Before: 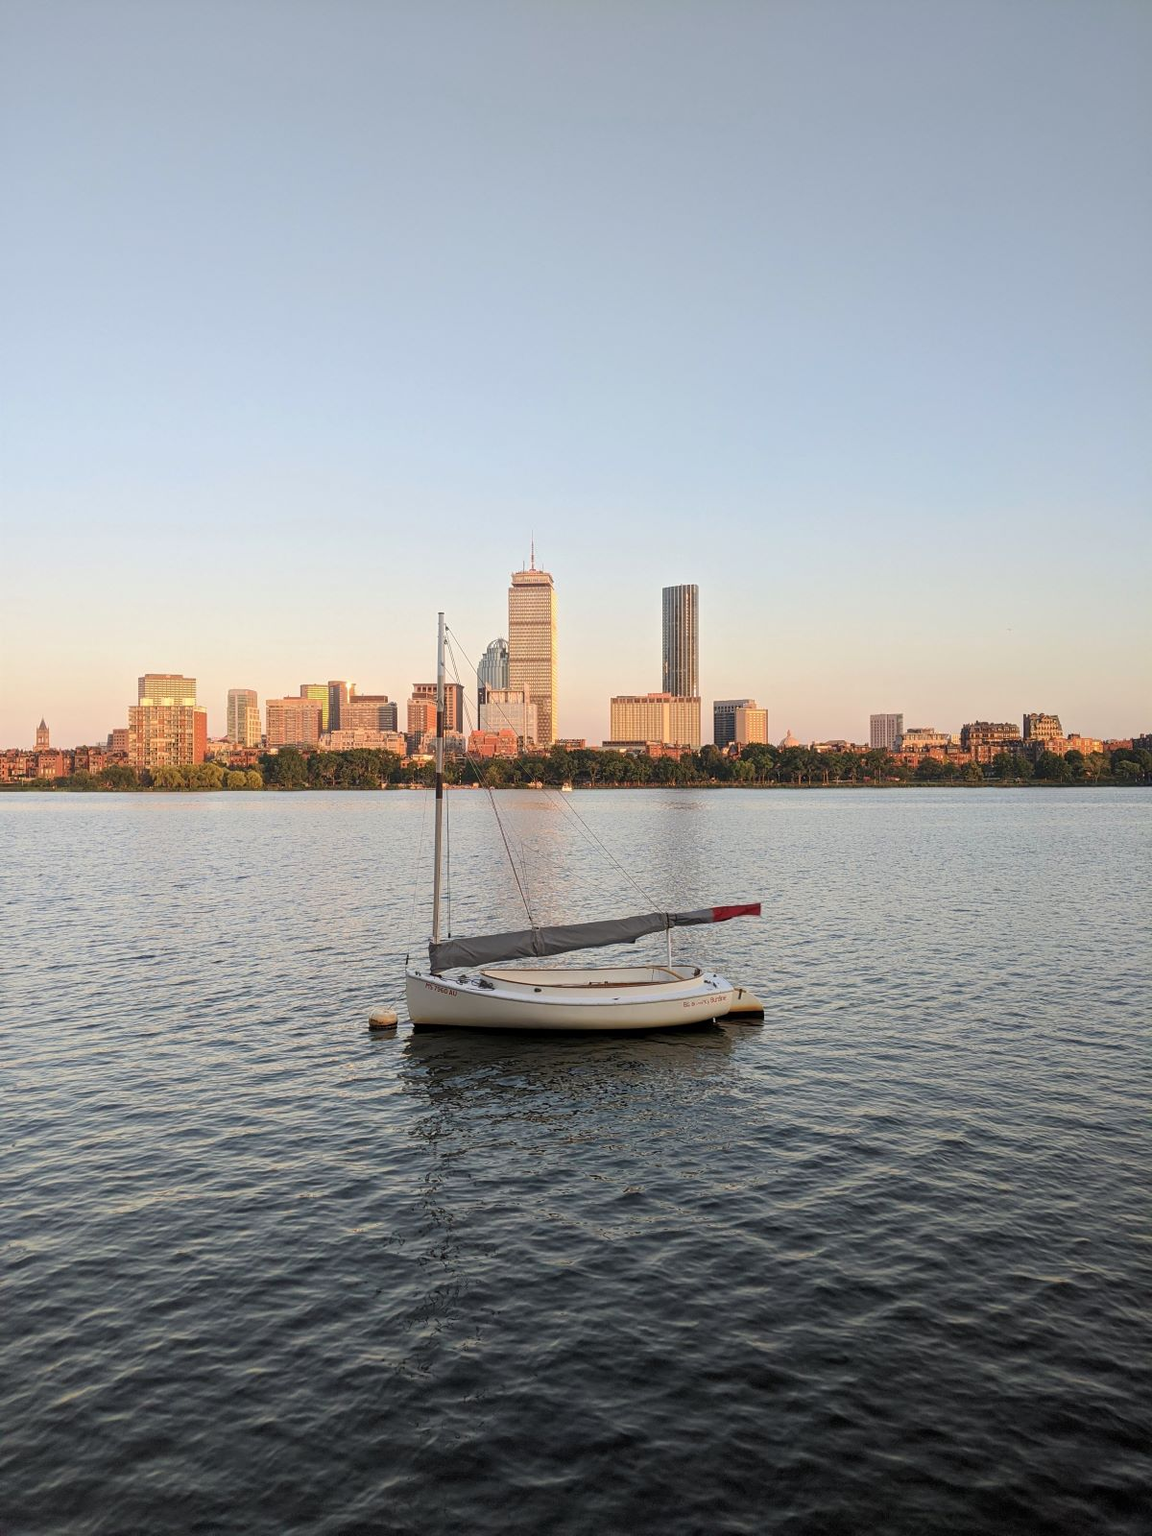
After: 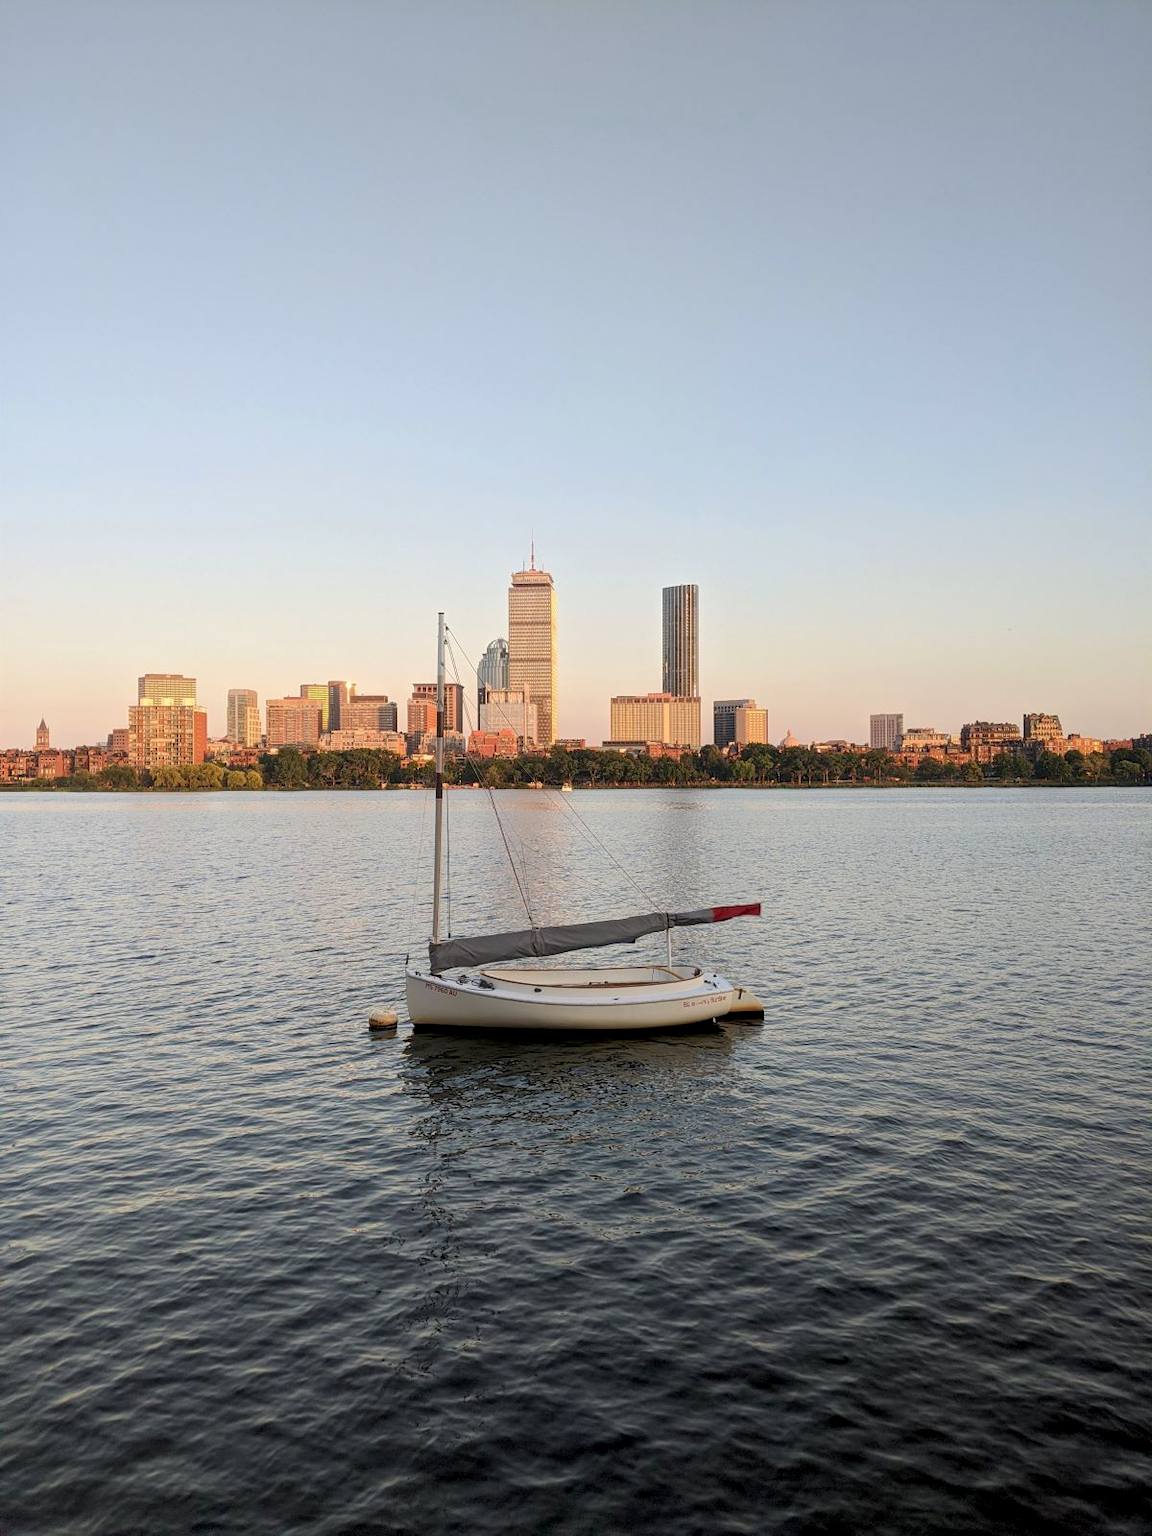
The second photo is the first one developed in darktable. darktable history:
exposure: black level correction 0.005, exposure 0.004 EV, compensate highlight preservation false
